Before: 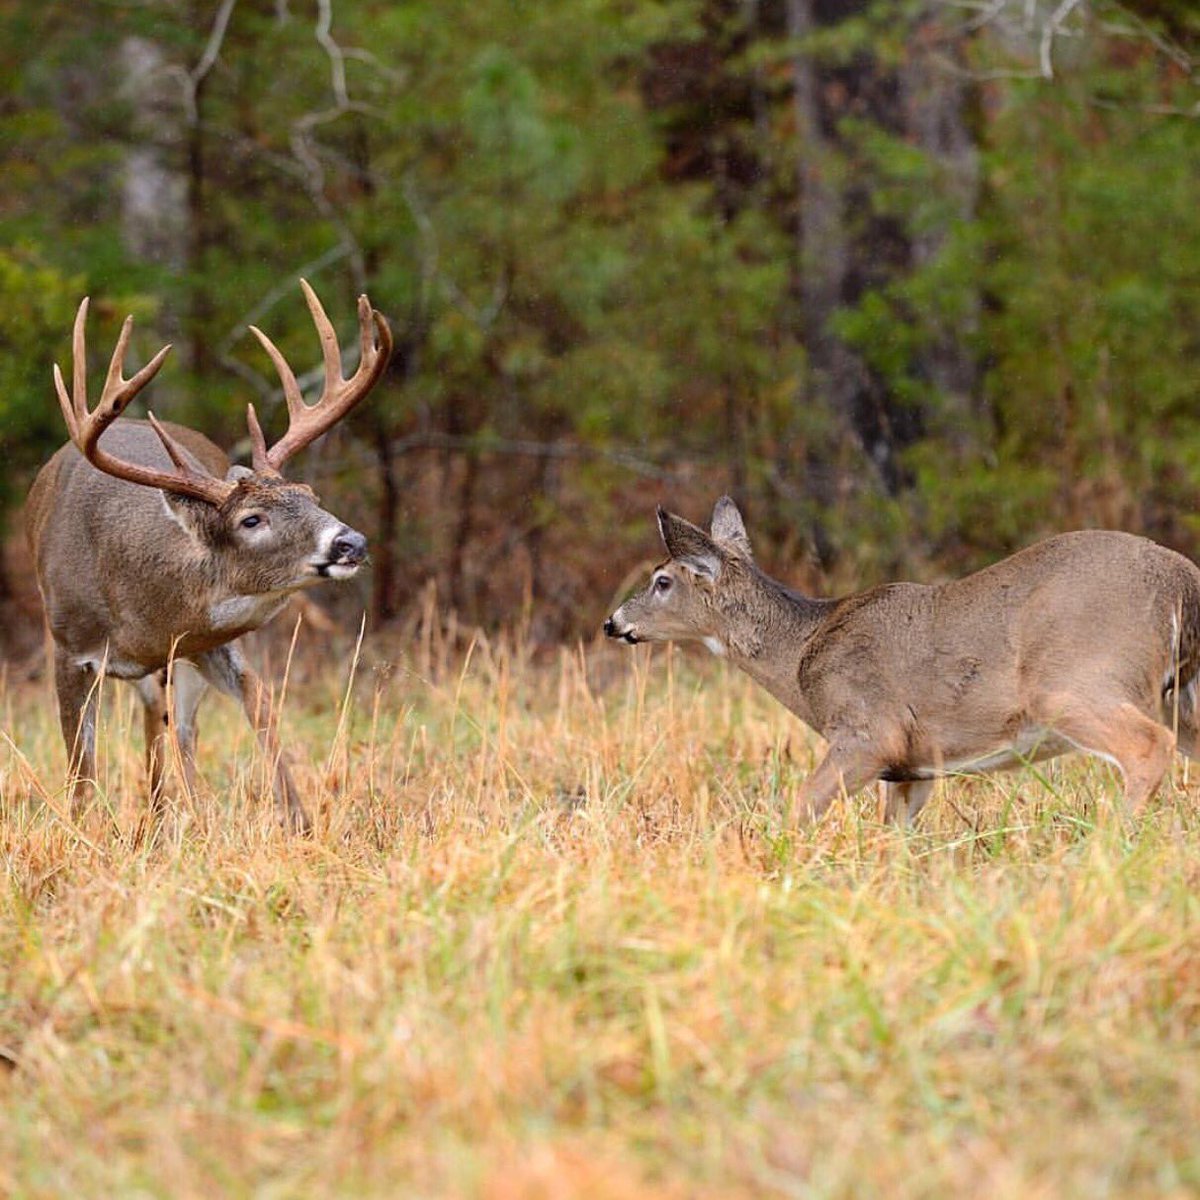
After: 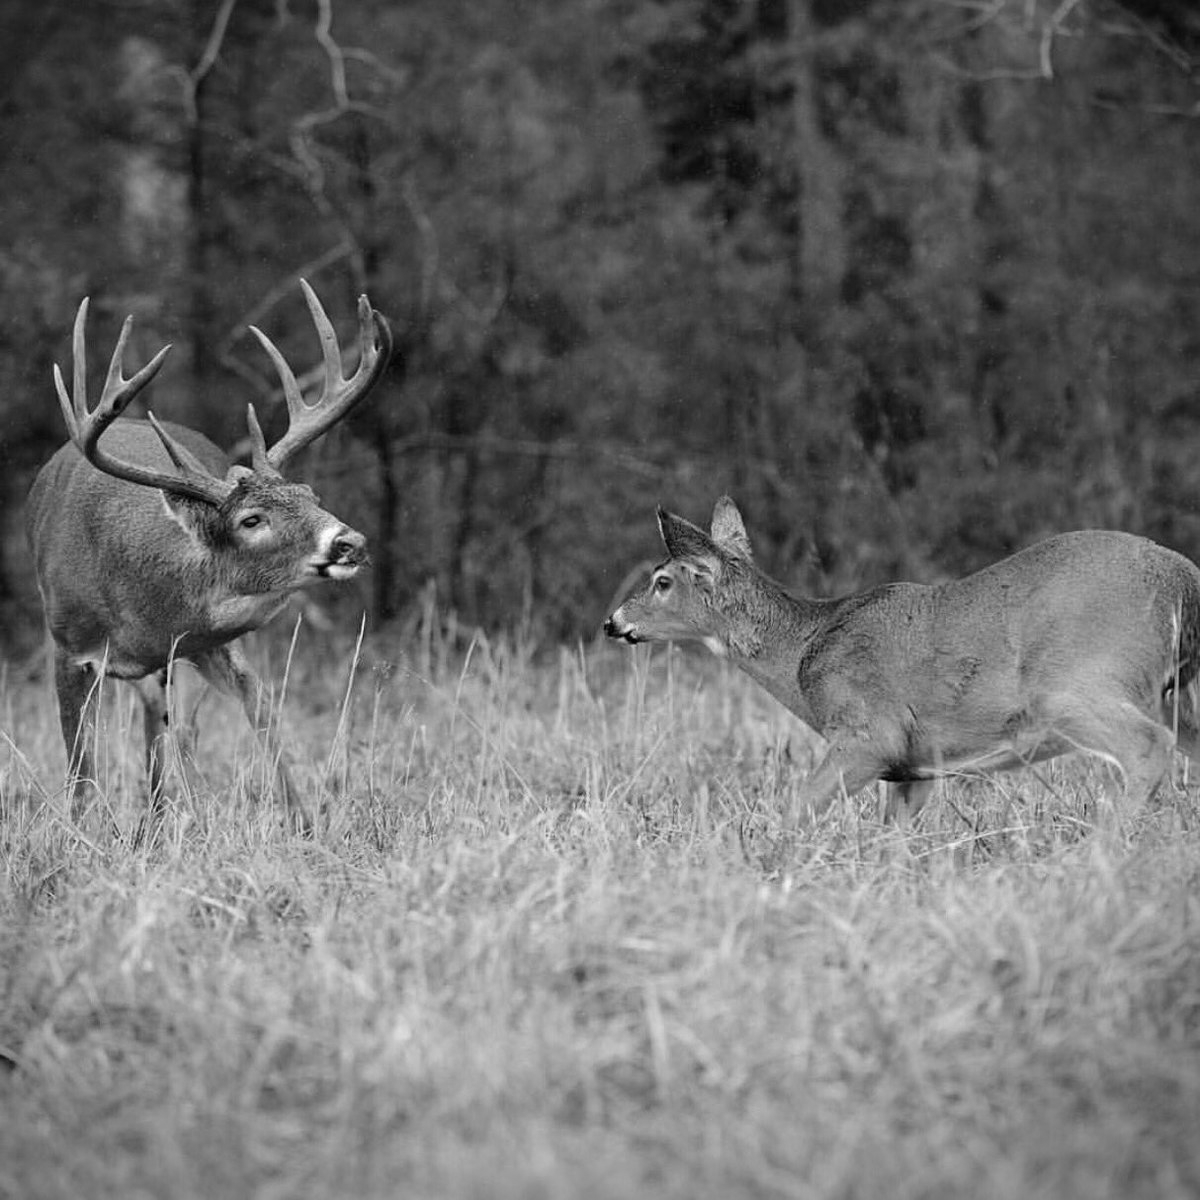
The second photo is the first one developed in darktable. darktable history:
color calibration: output gray [0.246, 0.254, 0.501, 0], illuminant as shot in camera, x 0.369, y 0.376, temperature 4322.43 K, saturation algorithm version 1 (2020)
vignetting: fall-off start 97.17%, center (-0.033, -0.037), width/height ratio 1.179, unbound false
